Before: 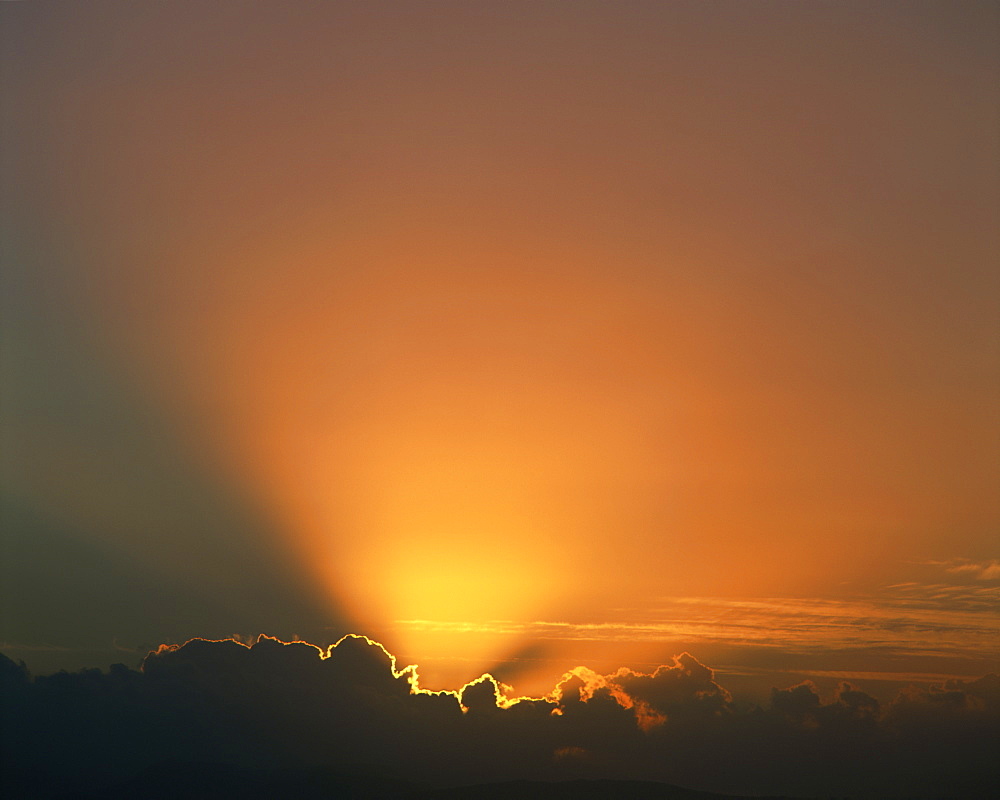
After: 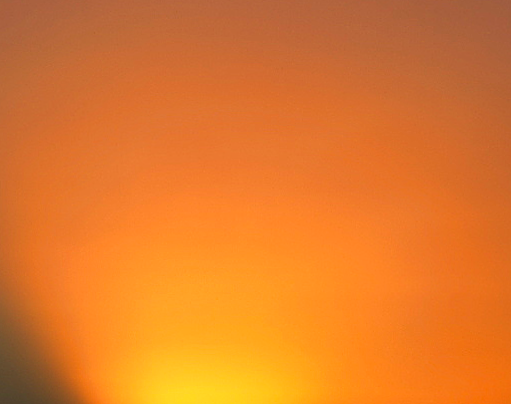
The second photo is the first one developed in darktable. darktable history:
crop: left 25%, top 25%, right 25%, bottom 25%
shadows and highlights: shadows 29.61, highlights -30.47, low approximation 0.01, soften with gaussian
rotate and perspective: lens shift (vertical) 0.048, lens shift (horizontal) -0.024, automatic cropping off
sharpen: radius 4
